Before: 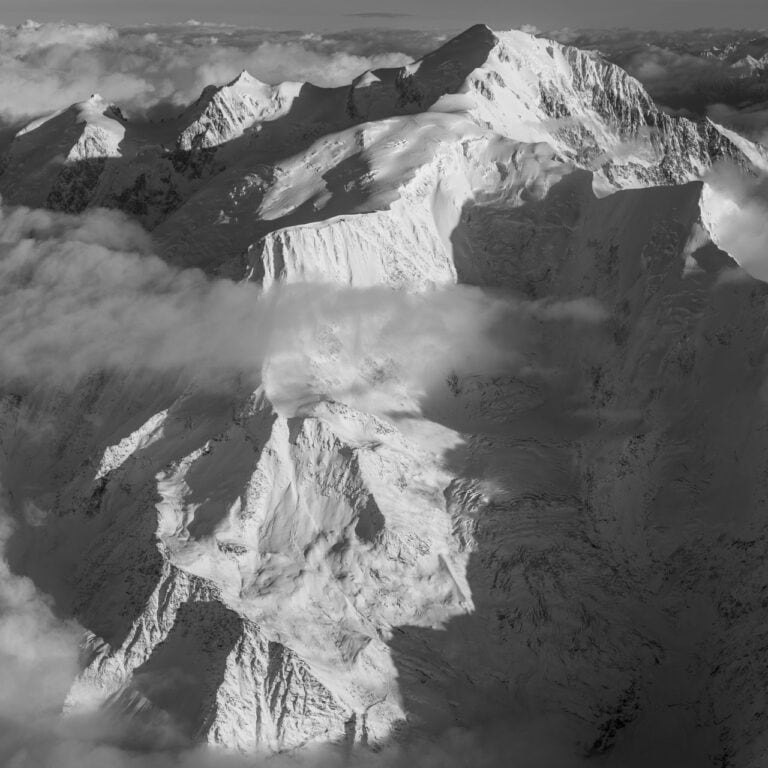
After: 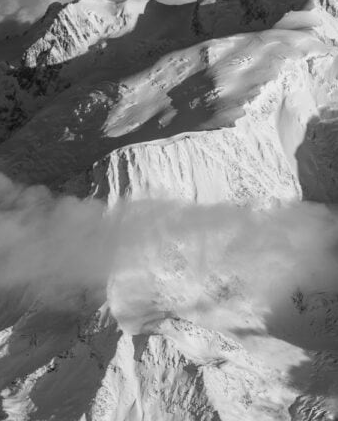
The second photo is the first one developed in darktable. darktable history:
shadows and highlights: radius 264.75, soften with gaussian
rotate and perspective: crop left 0, crop top 0
crop: left 20.248%, top 10.86%, right 35.675%, bottom 34.321%
